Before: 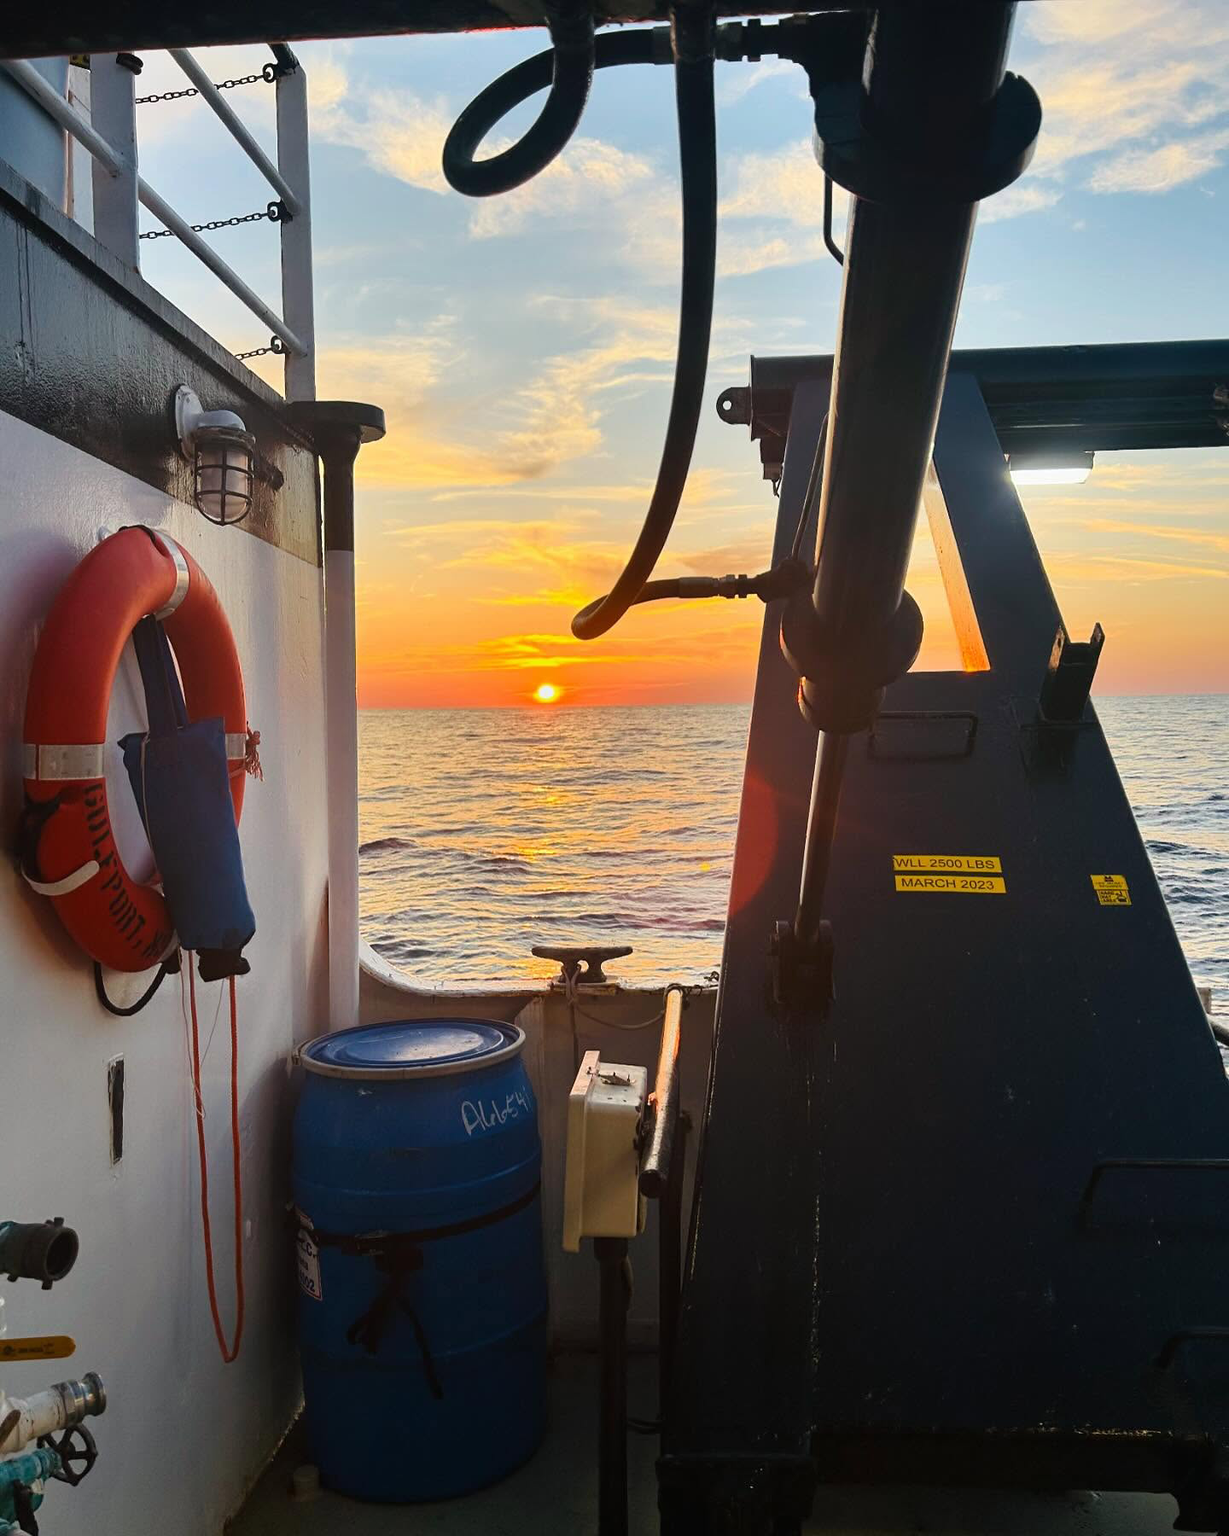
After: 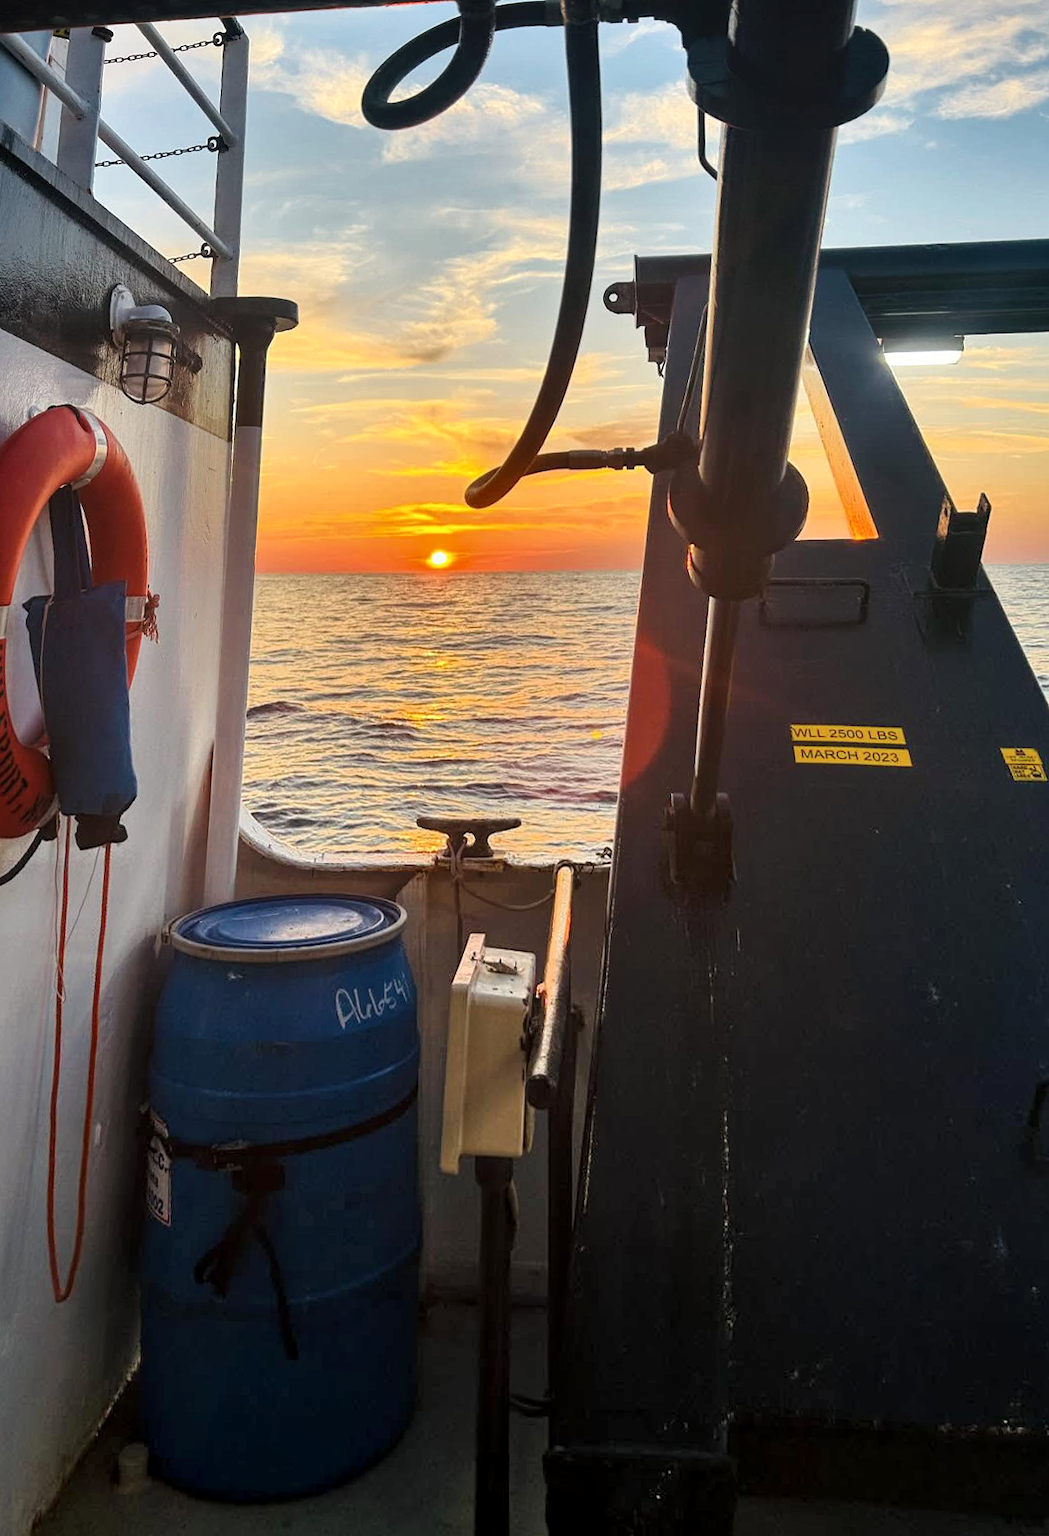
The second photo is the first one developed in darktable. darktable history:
shadows and highlights: shadows 29.32, highlights -29.32, low approximation 0.01, soften with gaussian
rotate and perspective: rotation 0.72°, lens shift (vertical) -0.352, lens shift (horizontal) -0.051, crop left 0.152, crop right 0.859, crop top 0.019, crop bottom 0.964
local contrast: highlights 99%, shadows 86%, detail 160%, midtone range 0.2
